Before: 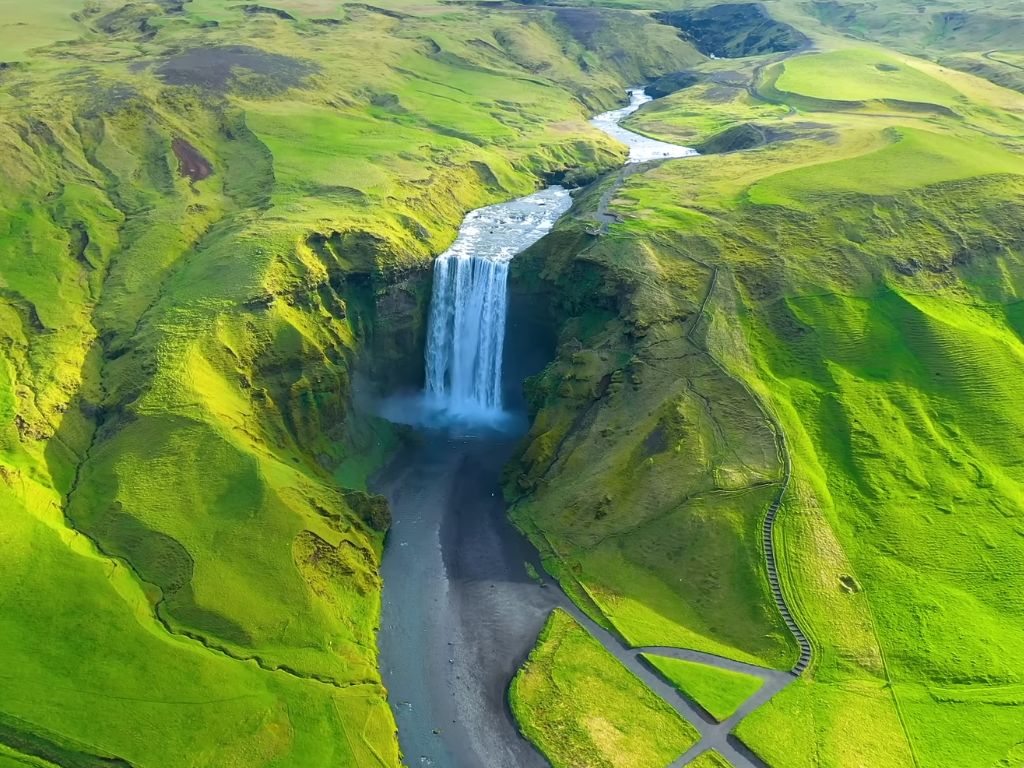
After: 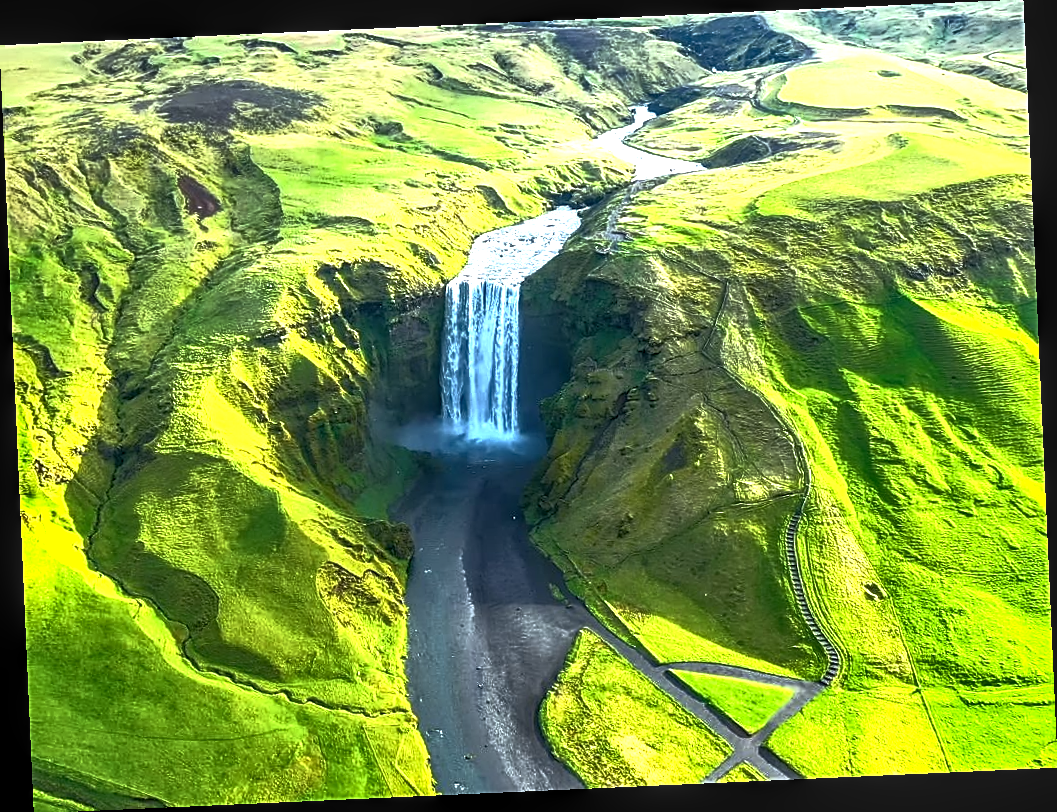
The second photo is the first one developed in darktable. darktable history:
local contrast: detail 140%
sharpen: on, module defaults
base curve: curves: ch0 [(0, 0) (0.564, 0.291) (0.802, 0.731) (1, 1)]
rotate and perspective: rotation -2.56°, automatic cropping off
exposure: exposure 1.223 EV, compensate highlight preservation false
